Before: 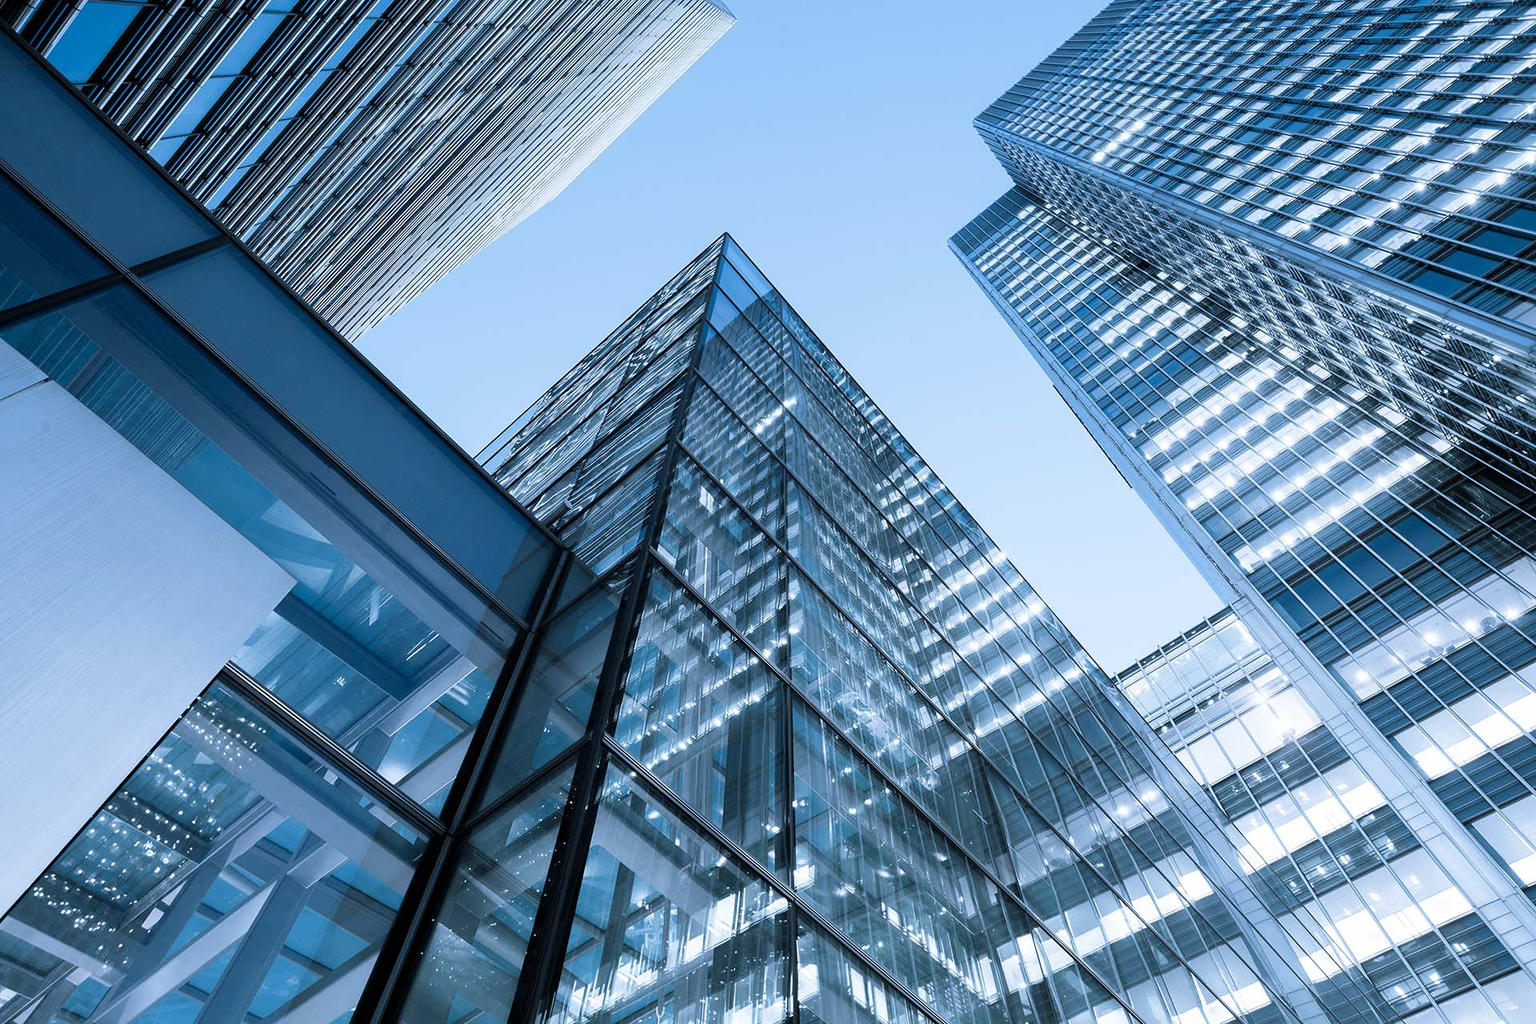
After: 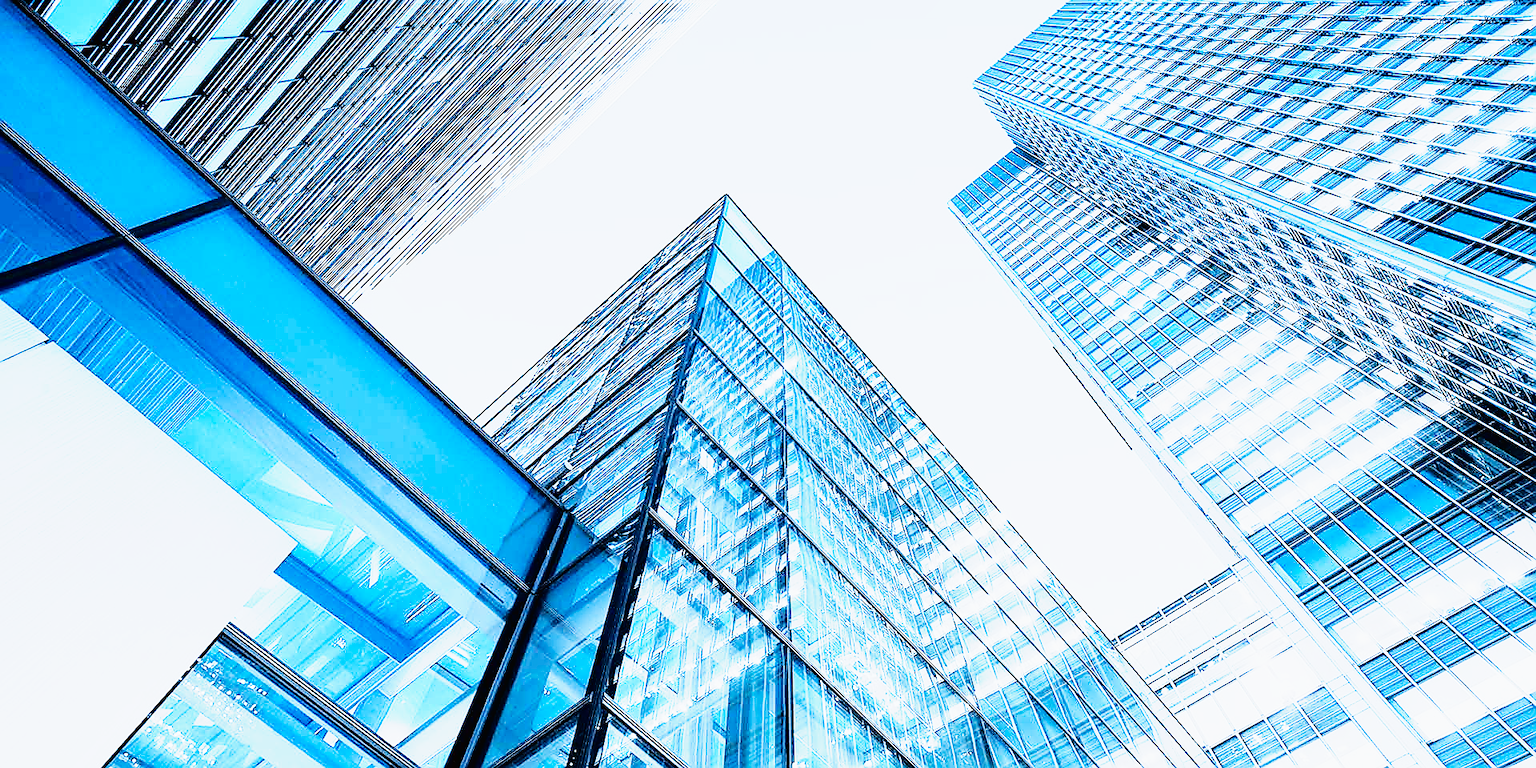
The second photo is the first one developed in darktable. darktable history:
base curve: curves: ch0 [(0, 0) (0.007, 0.004) (0.027, 0.03) (0.046, 0.07) (0.207, 0.54) (0.442, 0.872) (0.673, 0.972) (1, 1)], preserve colors none
crop: top 3.754%, bottom 21.105%
color balance rgb: shadows lift › chroma 2.007%, shadows lift › hue 222.6°, power › chroma 0.287%, power › hue 22.25°, perceptual saturation grading › global saturation -1.9%, perceptual saturation grading › highlights -7.829%, perceptual saturation grading › mid-tones 7.956%, perceptual saturation grading › shadows 2.937%, perceptual brilliance grading › highlights 6.664%, perceptual brilliance grading › mid-tones 16.284%, perceptual brilliance grading › shadows -5.156%, global vibrance 20%
tone curve: curves: ch0 [(0, 0) (0.003, 0.01) (0.011, 0.01) (0.025, 0.011) (0.044, 0.019) (0.069, 0.032) (0.1, 0.054) (0.136, 0.088) (0.177, 0.138) (0.224, 0.214) (0.277, 0.297) (0.335, 0.391) (0.399, 0.469) (0.468, 0.551) (0.543, 0.622) (0.623, 0.699) (0.709, 0.775) (0.801, 0.85) (0.898, 0.929) (1, 1)], color space Lab, independent channels, preserve colors none
sharpen: radius 1.363, amount 1.251, threshold 0.669
shadows and highlights: shadows 25.62, white point adjustment -2.81, highlights -29.8
exposure: black level correction 0, exposure 1.026 EV, compensate highlight preservation false
color calibration: gray › normalize channels true, illuminant as shot in camera, x 0.369, y 0.376, temperature 4321.58 K, gamut compression 0.027
